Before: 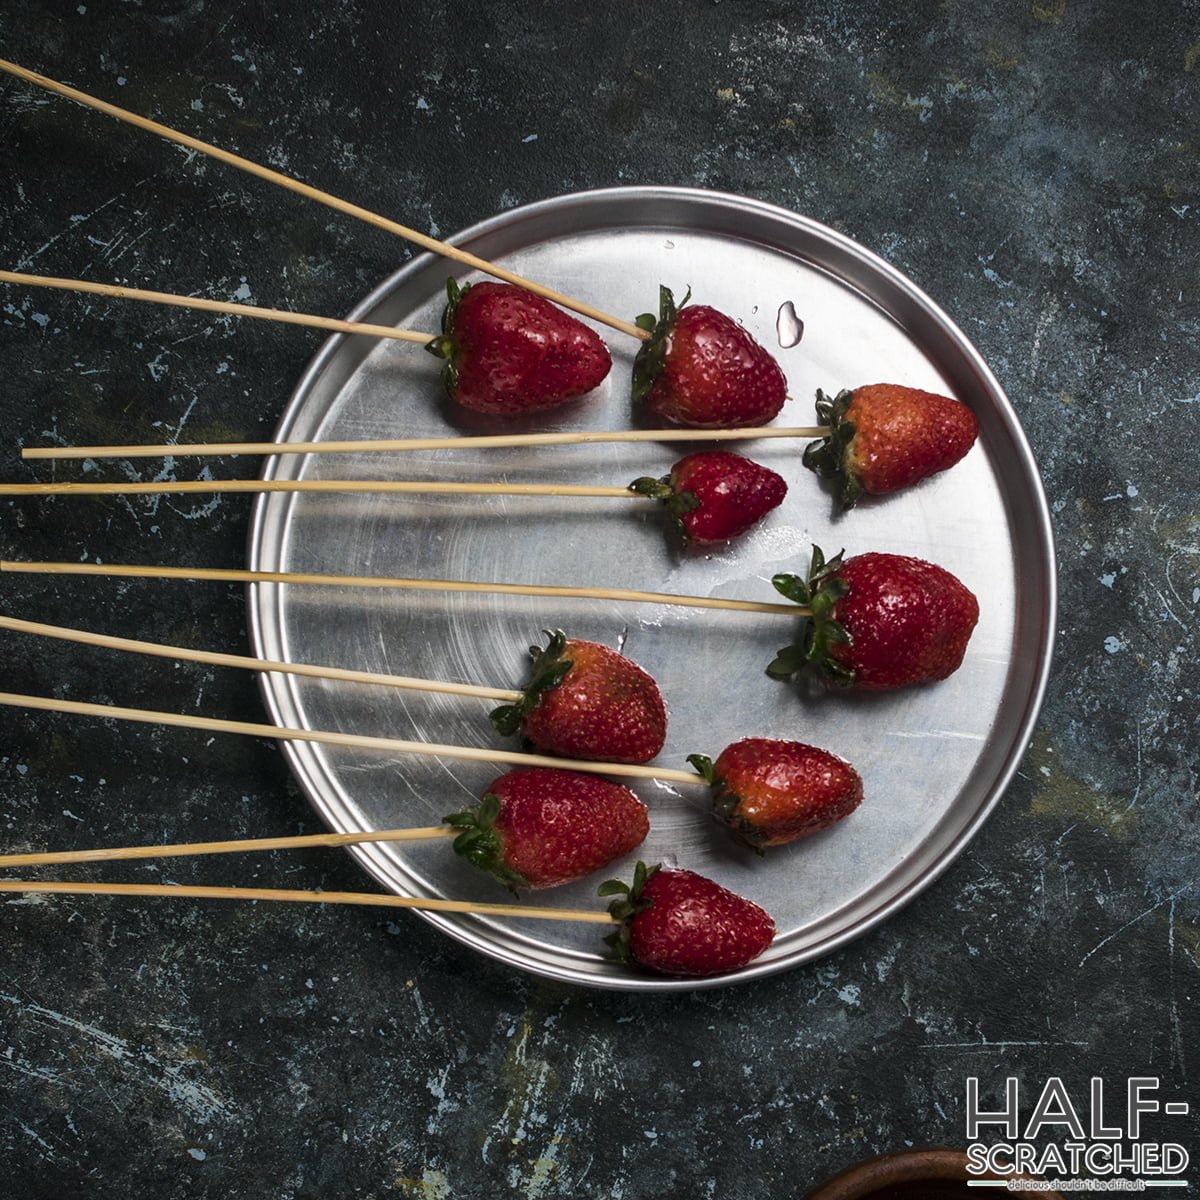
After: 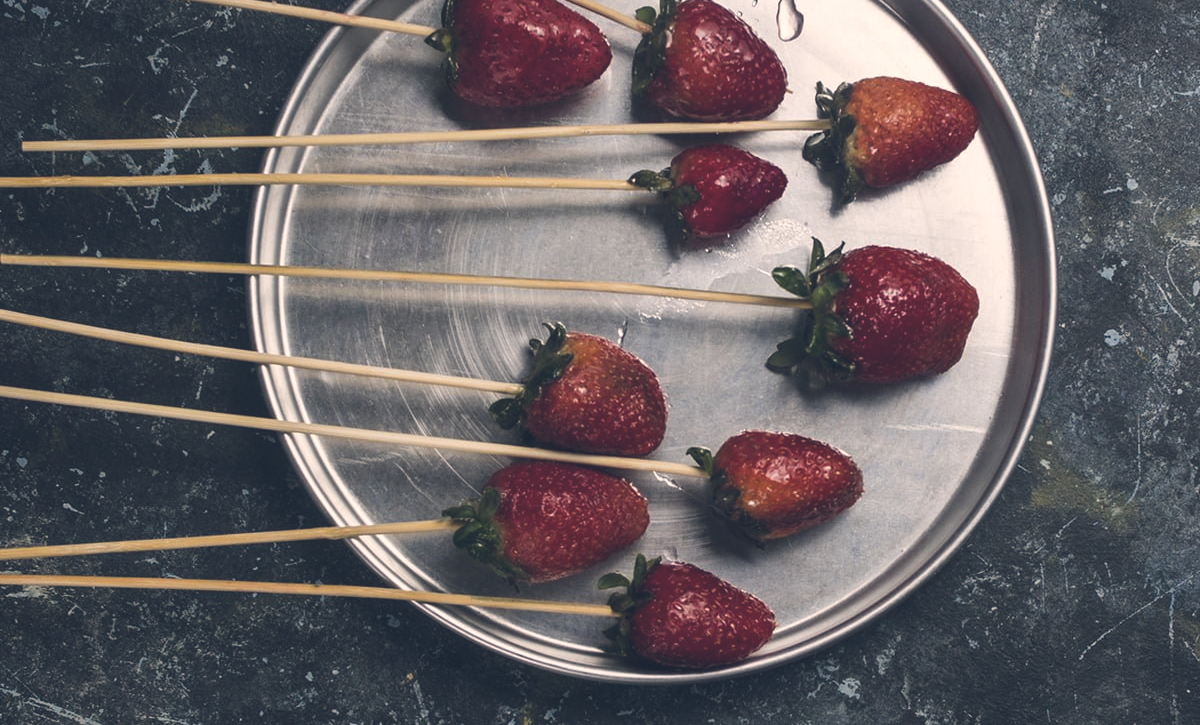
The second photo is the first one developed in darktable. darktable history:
exposure: black level correction -0.016, compensate highlight preservation false
color correction: highlights a* 2.8, highlights b* 5.02, shadows a* -1.95, shadows b* -4.95, saturation 0.789
crop and rotate: top 25.619%, bottom 13.943%
color balance rgb: highlights gain › chroma 1.691%, highlights gain › hue 57.05°, global offset › chroma 0.122%, global offset › hue 253.92°, perceptual saturation grading › global saturation 19.529%, perceptual brilliance grading › global brilliance 2.775%, perceptual brilliance grading › highlights -2.96%, perceptual brilliance grading › shadows 3.13%, global vibrance -24.626%
